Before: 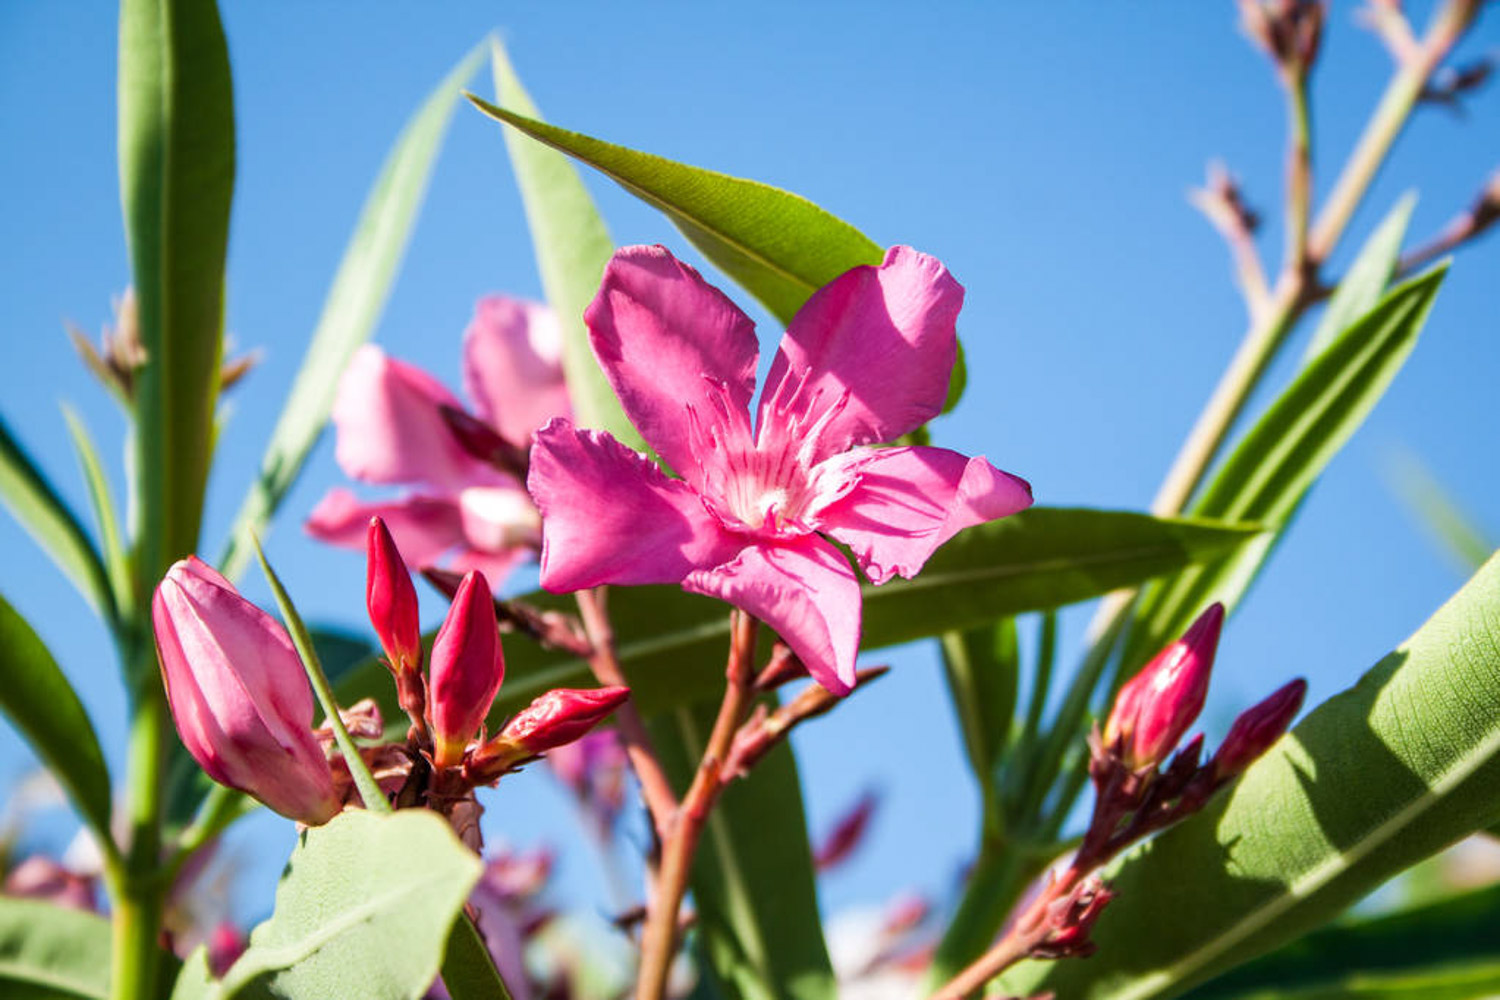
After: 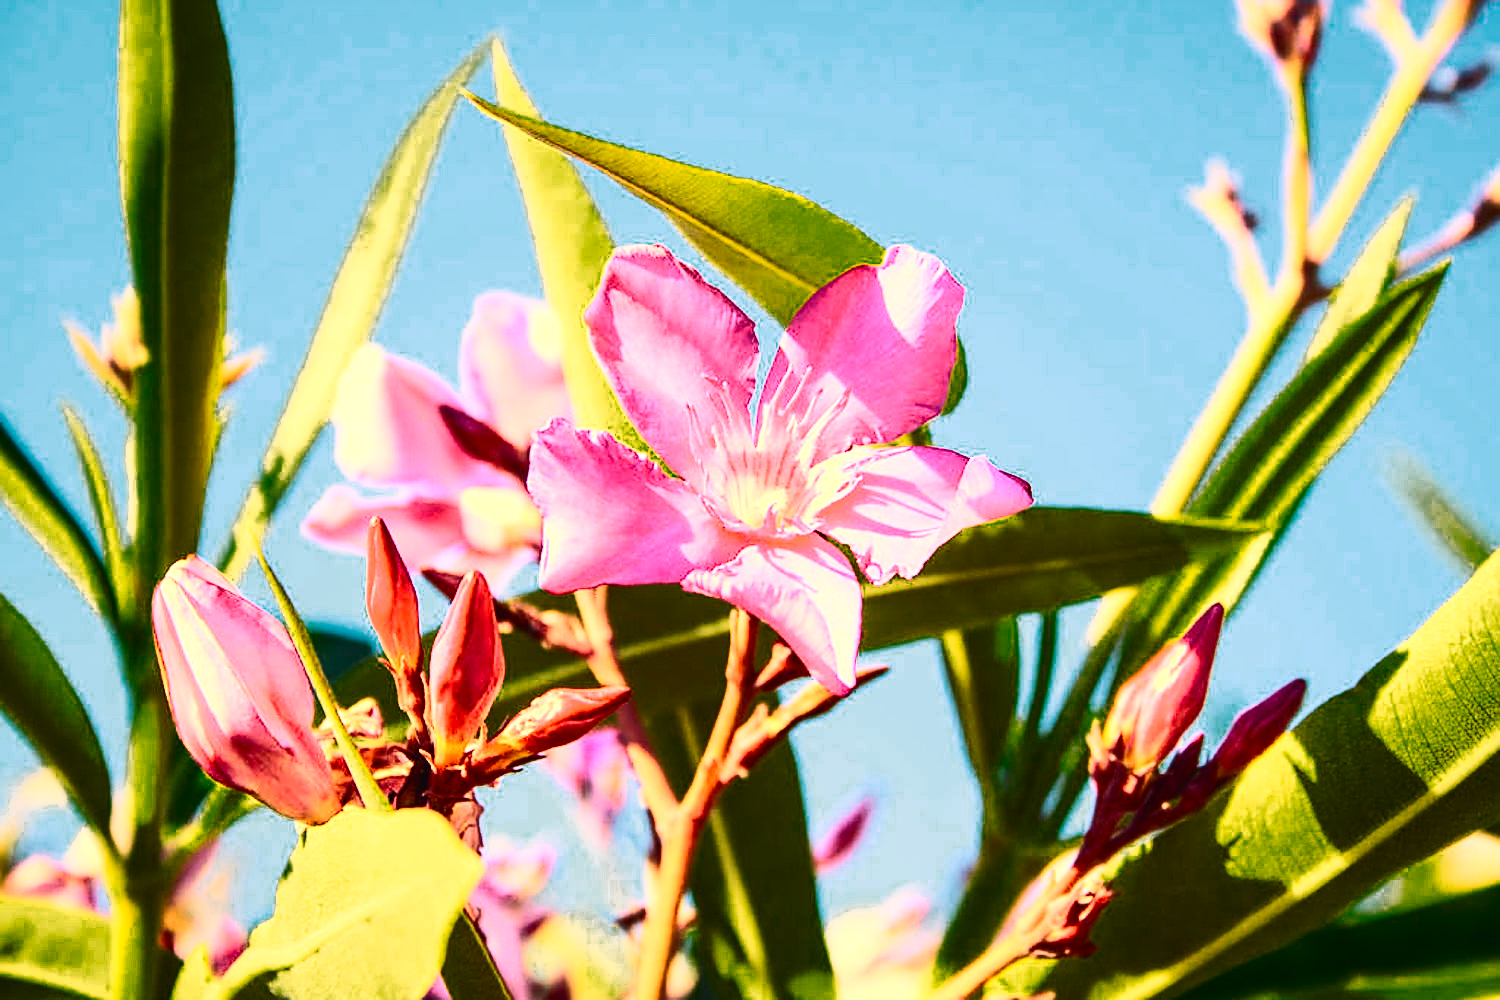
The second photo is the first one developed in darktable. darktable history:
color zones: curves: ch0 [(0.25, 0.5) (0.347, 0.092) (0.75, 0.5)]; ch1 [(0.25, 0.5) (0.33, 0.51) (0.75, 0.5)]
rgb curve: curves: ch0 [(0, 0) (0.284, 0.292) (0.505, 0.644) (1, 1)]; ch1 [(0, 0) (0.284, 0.292) (0.505, 0.644) (1, 1)]; ch2 [(0, 0) (0.284, 0.292) (0.505, 0.644) (1, 1)], compensate middle gray true
white balance: red 1.123, blue 0.83
tone curve: curves: ch0 [(0, 0.023) (0.103, 0.087) (0.295, 0.297) (0.445, 0.531) (0.553, 0.665) (0.735, 0.843) (0.994, 1)]; ch1 [(0, 0) (0.414, 0.395) (0.447, 0.447) (0.485, 0.495) (0.512, 0.523) (0.542, 0.581) (0.581, 0.632) (0.646, 0.715) (1, 1)]; ch2 [(0, 0) (0.369, 0.388) (0.449, 0.431) (0.478, 0.471) (0.516, 0.517) (0.579, 0.624) (0.674, 0.775) (1, 1)], color space Lab, independent channels, preserve colors none
sharpen: amount 0.6
